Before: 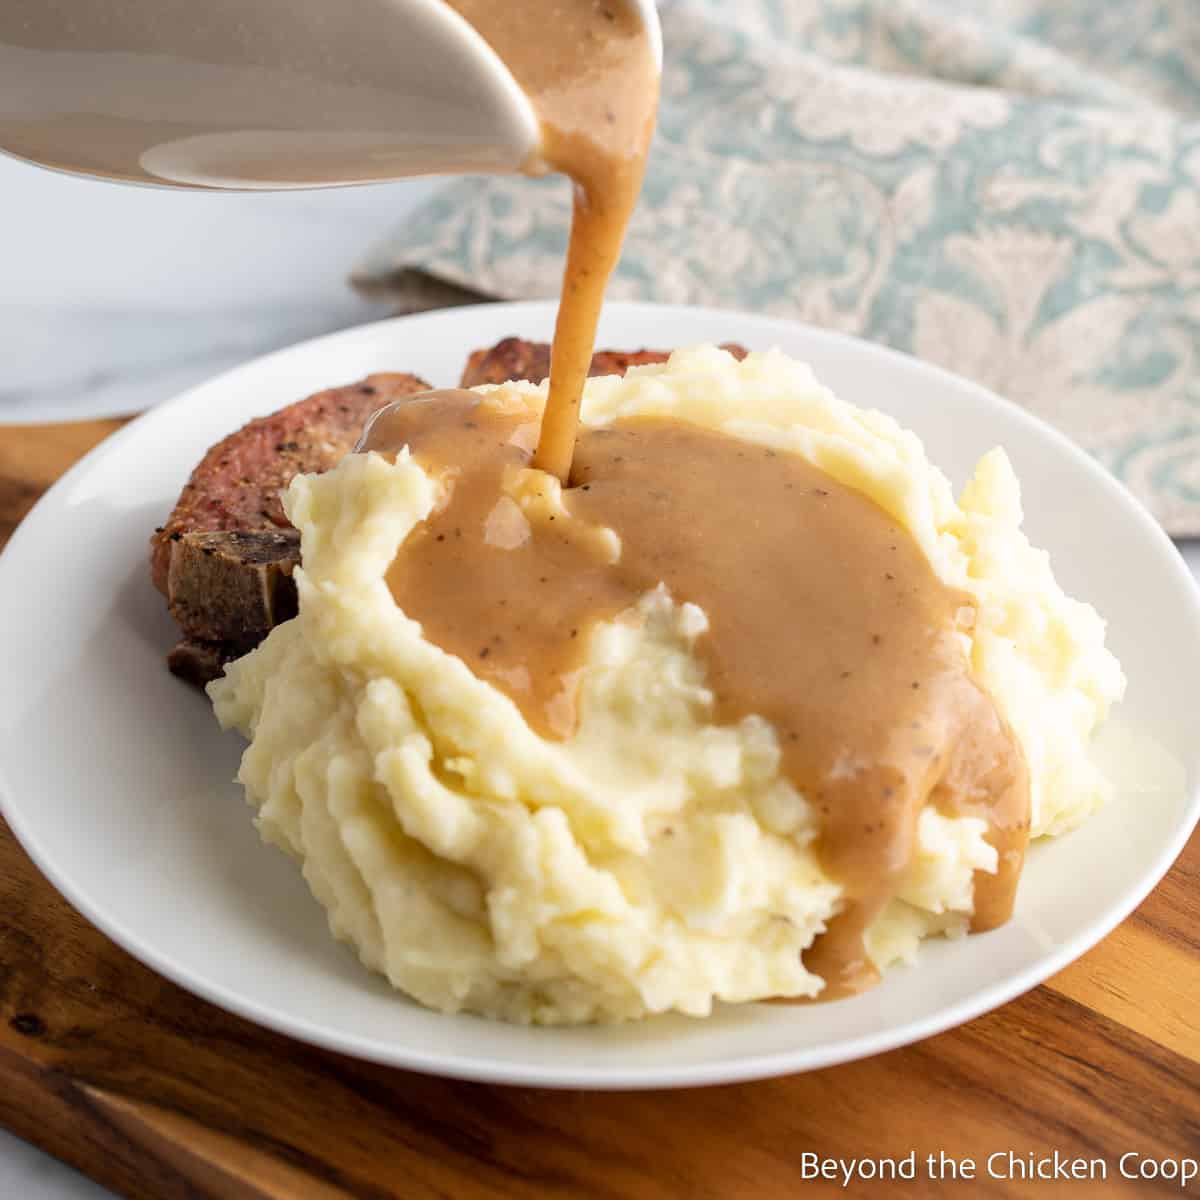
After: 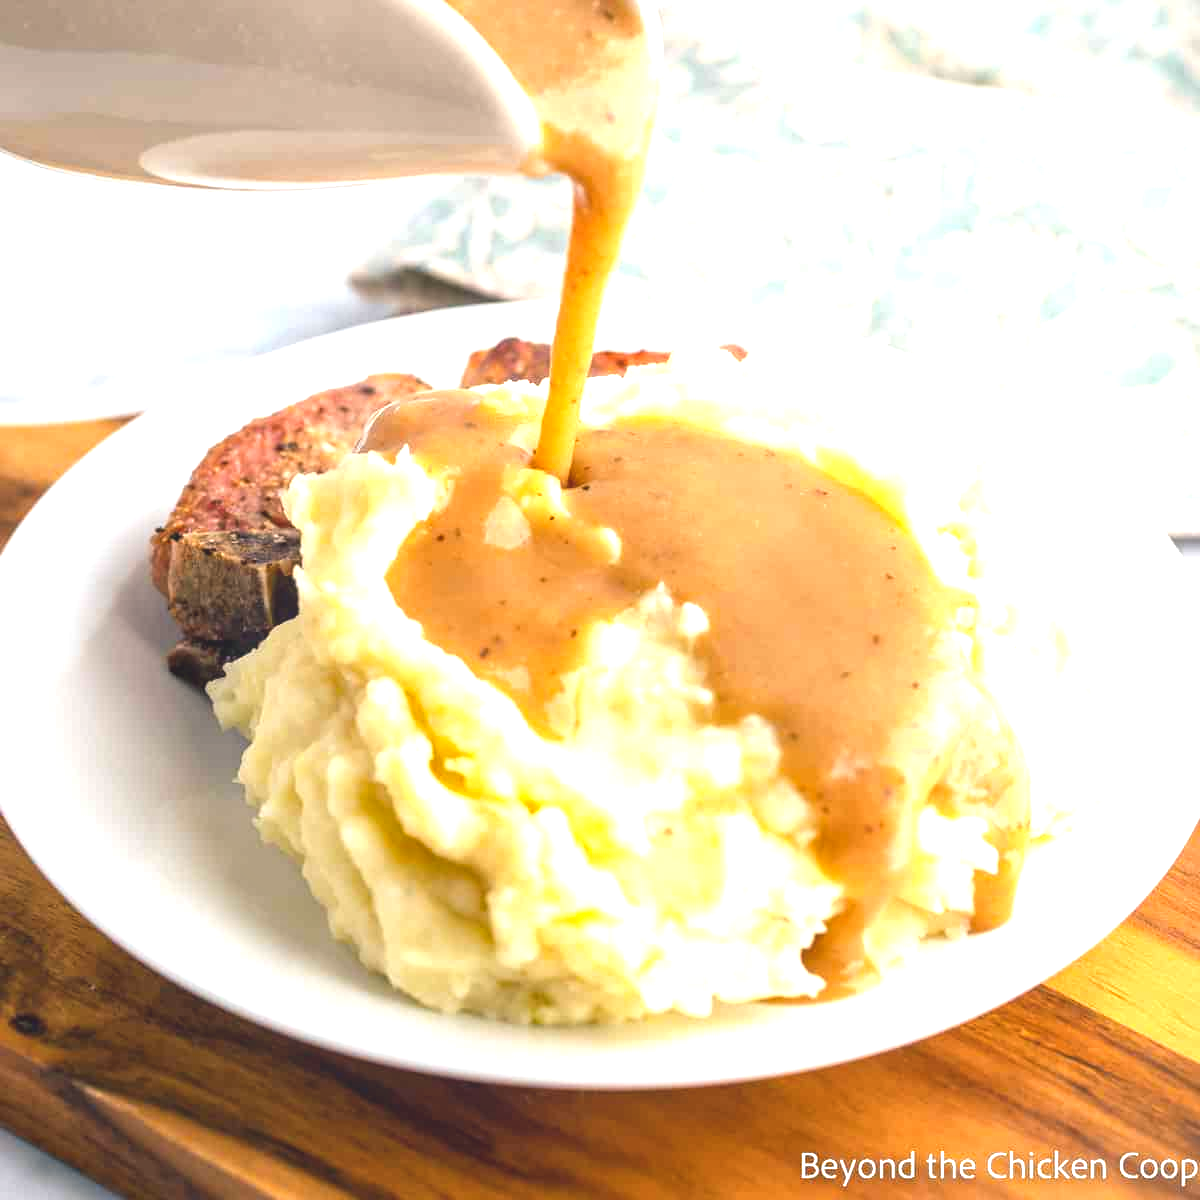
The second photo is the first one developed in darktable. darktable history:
color balance rgb: shadows lift › chroma 7.288%, shadows lift › hue 246.3°, global offset › luminance 0.71%, linear chroma grading › global chroma 14.839%, perceptual saturation grading › global saturation 0.995%
exposure: black level correction 0, exposure 1.102 EV, compensate exposure bias true, compensate highlight preservation false
local contrast: detail 110%
